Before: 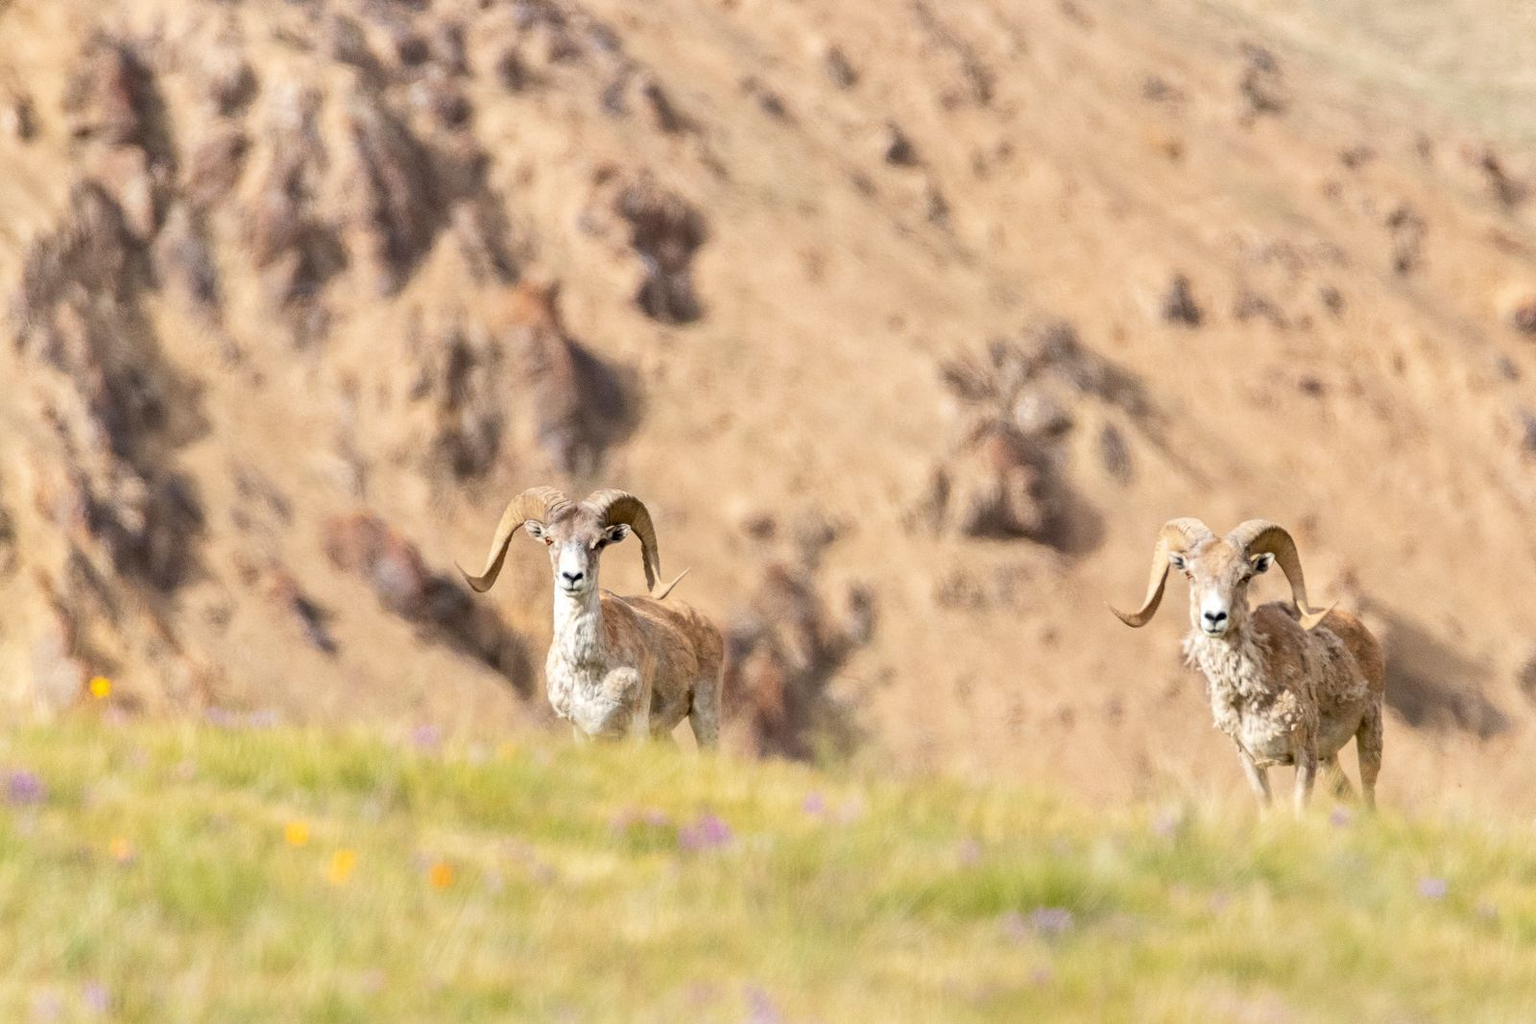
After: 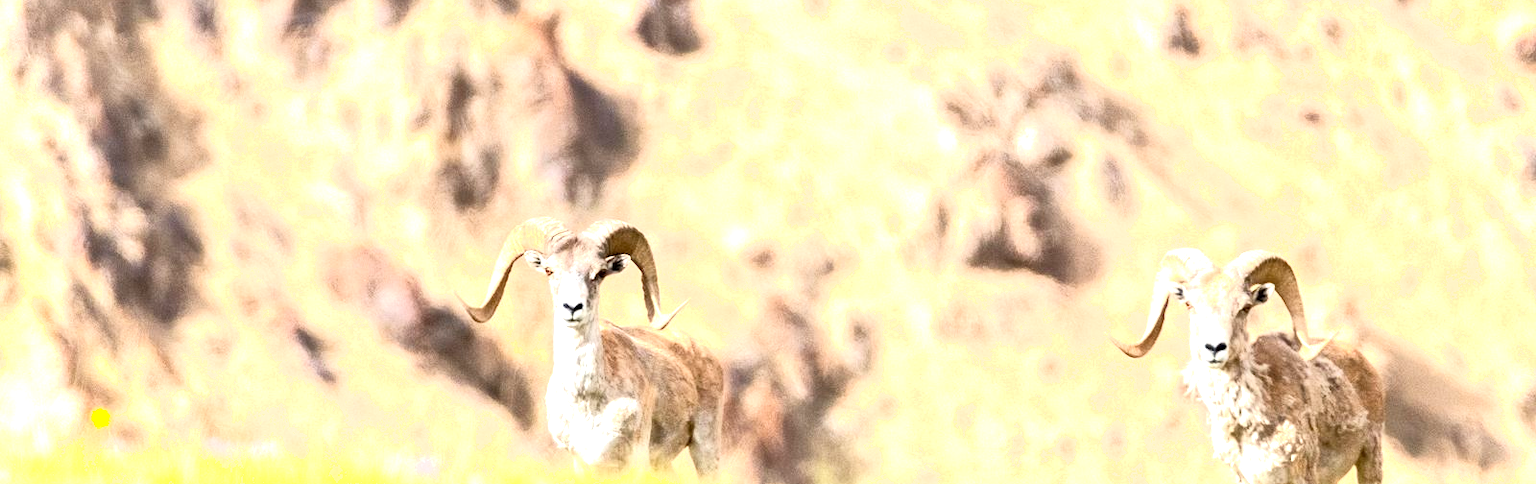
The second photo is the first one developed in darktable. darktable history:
crop and rotate: top 26.408%, bottom 26.241%
exposure: black level correction 0.001, exposure 0.957 EV, compensate highlight preservation false
shadows and highlights: shadows -0.566, highlights 41.21
